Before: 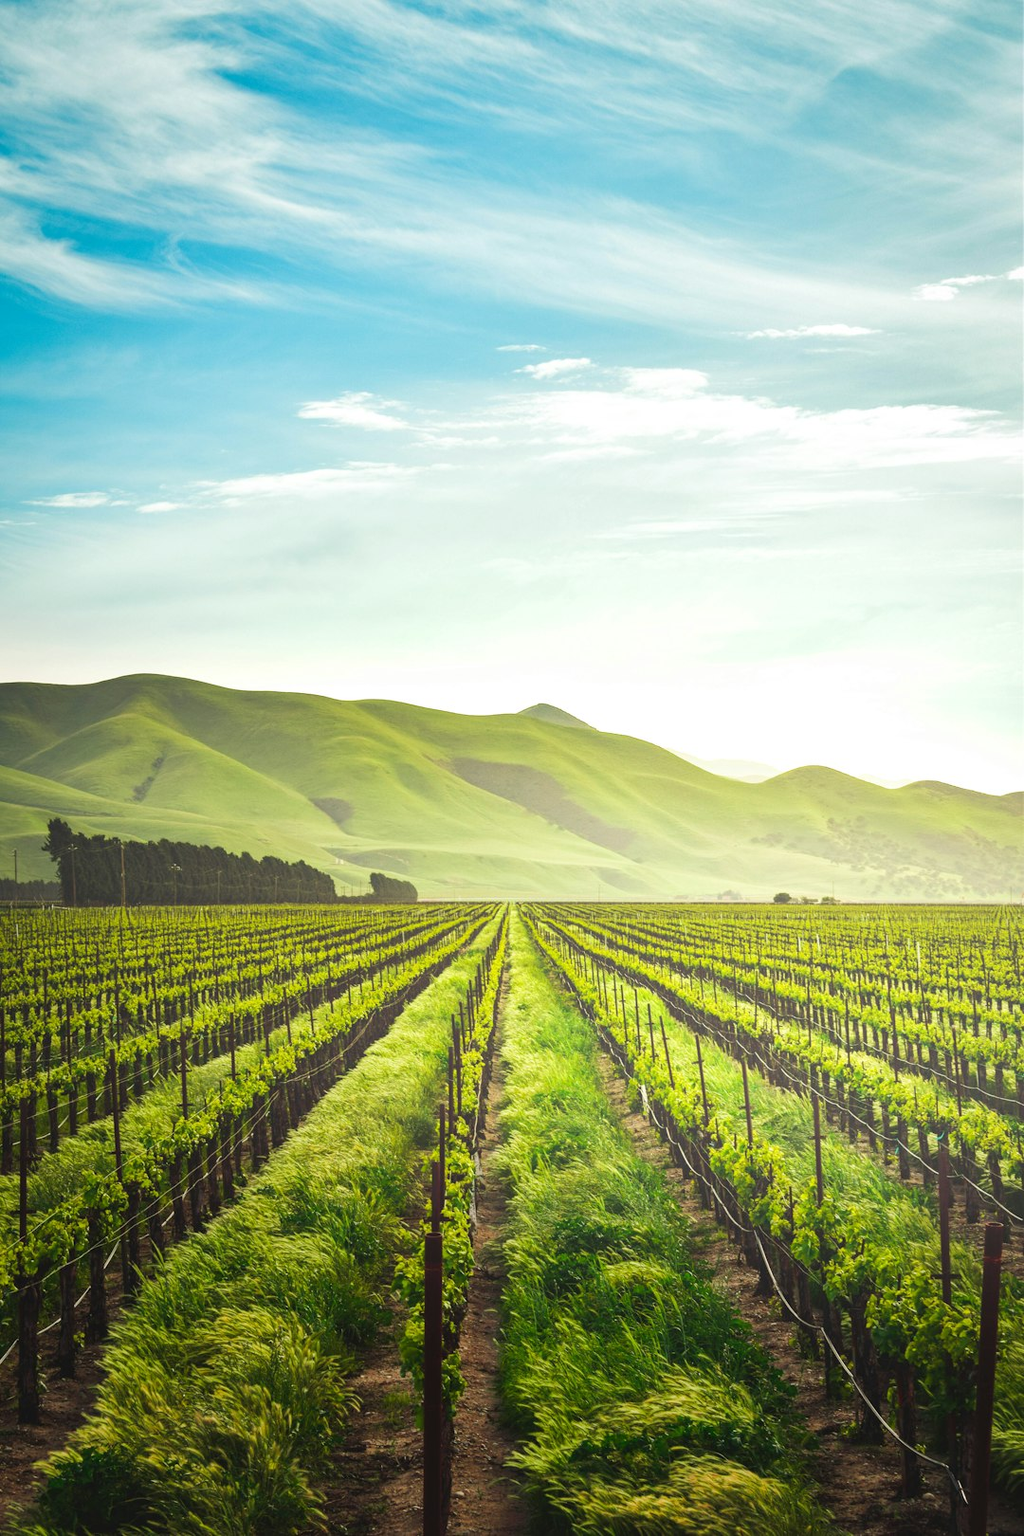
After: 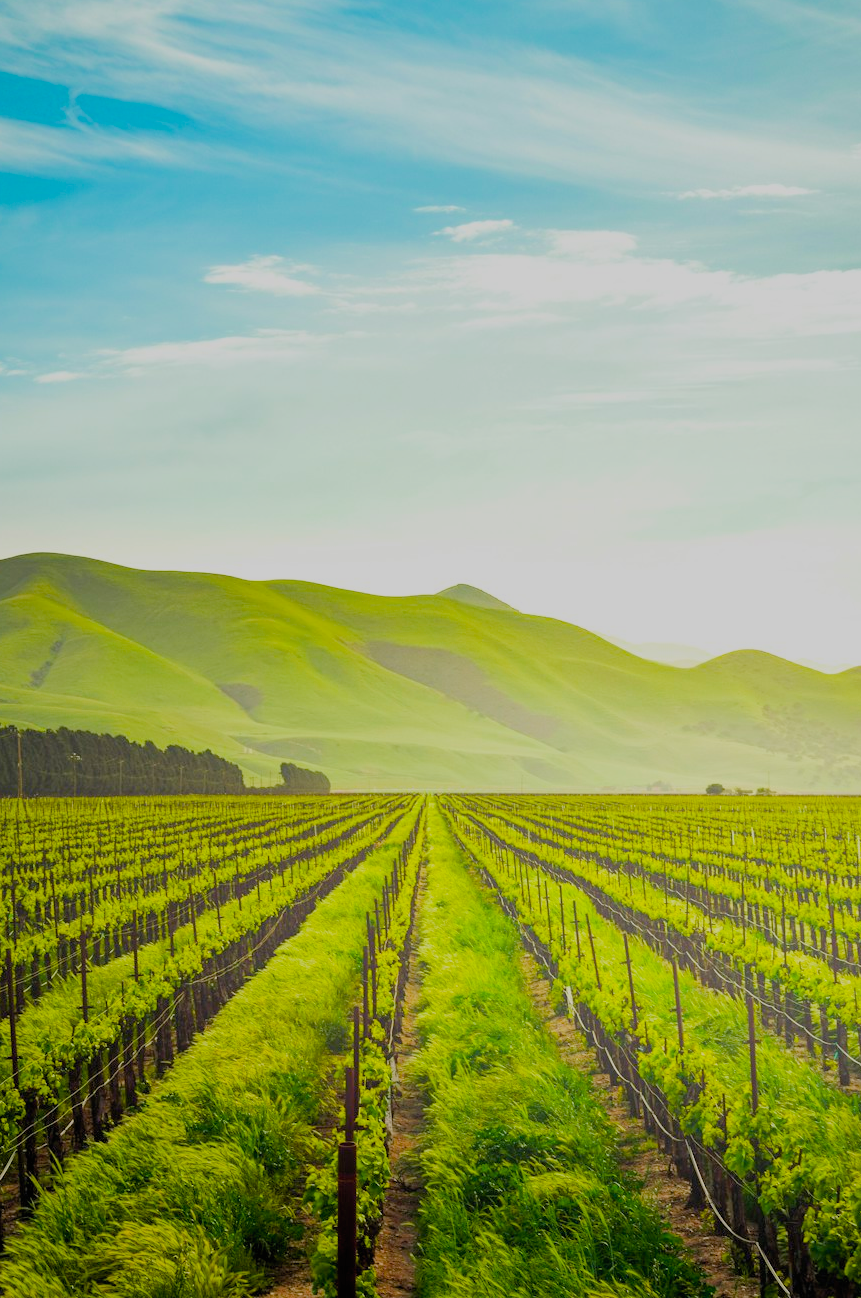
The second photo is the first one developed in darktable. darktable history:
crop and rotate: left 10.266%, top 9.795%, right 9.944%, bottom 10.071%
exposure: black level correction 0.009, exposure 0.107 EV, compensate exposure bias true, compensate highlight preservation false
color balance rgb: global offset › luminance 0.473%, global offset › hue 60.01°, perceptual saturation grading › global saturation 30.694%, global vibrance 20%
filmic rgb: black relative exposure -8.89 EV, white relative exposure 4.99 EV, target black luminance 0%, hardness 3.78, latitude 66.41%, contrast 0.814, highlights saturation mix 11.23%, shadows ↔ highlights balance 20.14%
